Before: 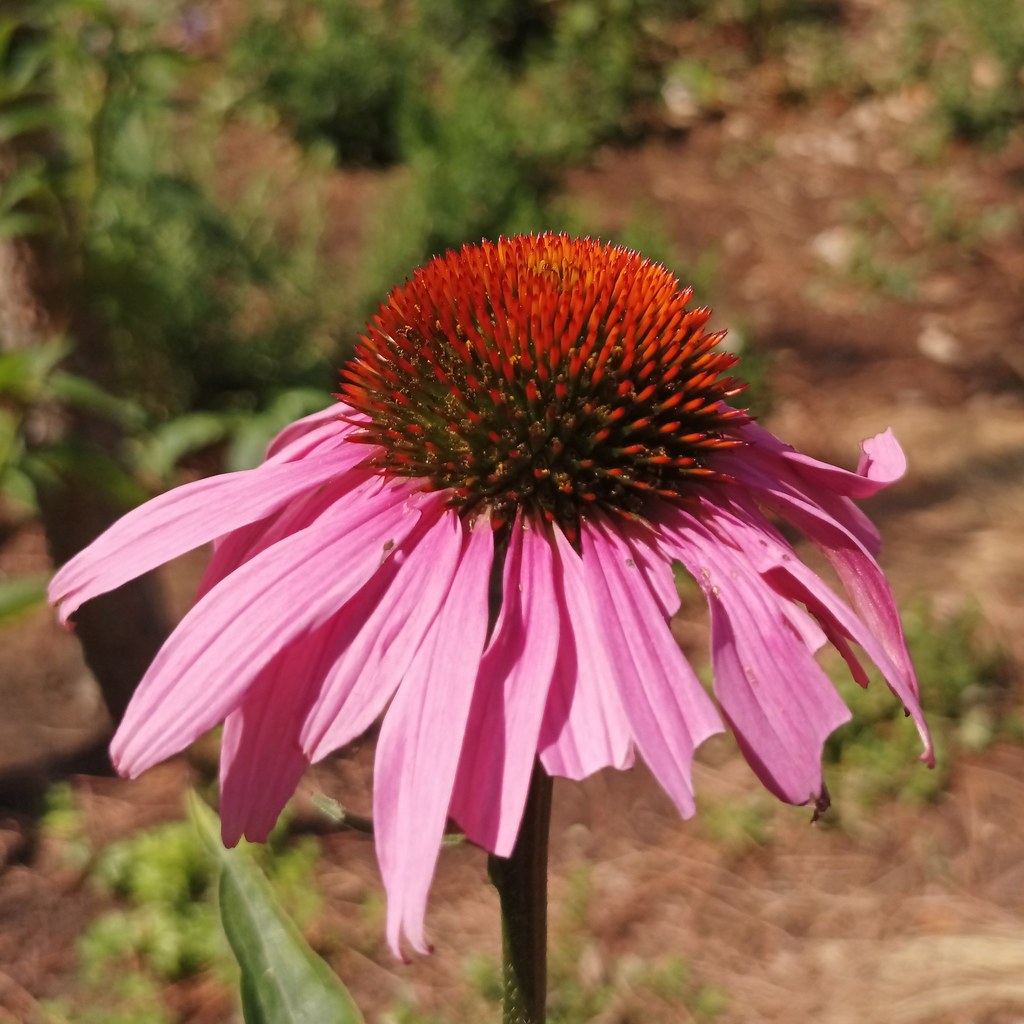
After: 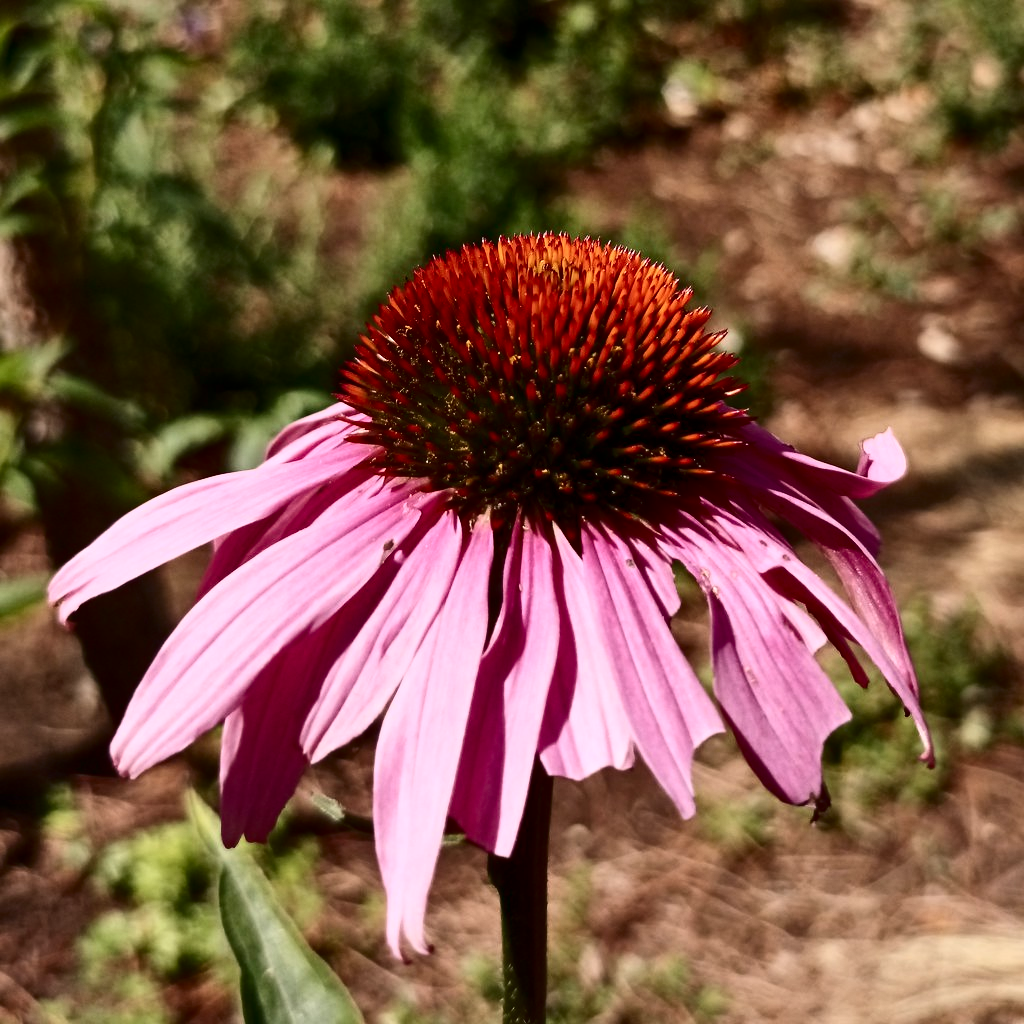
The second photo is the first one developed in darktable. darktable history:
color correction: saturation 0.8
shadows and highlights: radius 264.75, soften with gaussian
contrast equalizer: octaves 7, y [[0.6 ×6], [0.55 ×6], [0 ×6], [0 ×6], [0 ×6]], mix 0.3
contrast brightness saturation: contrast 0.32, brightness -0.08, saturation 0.17
